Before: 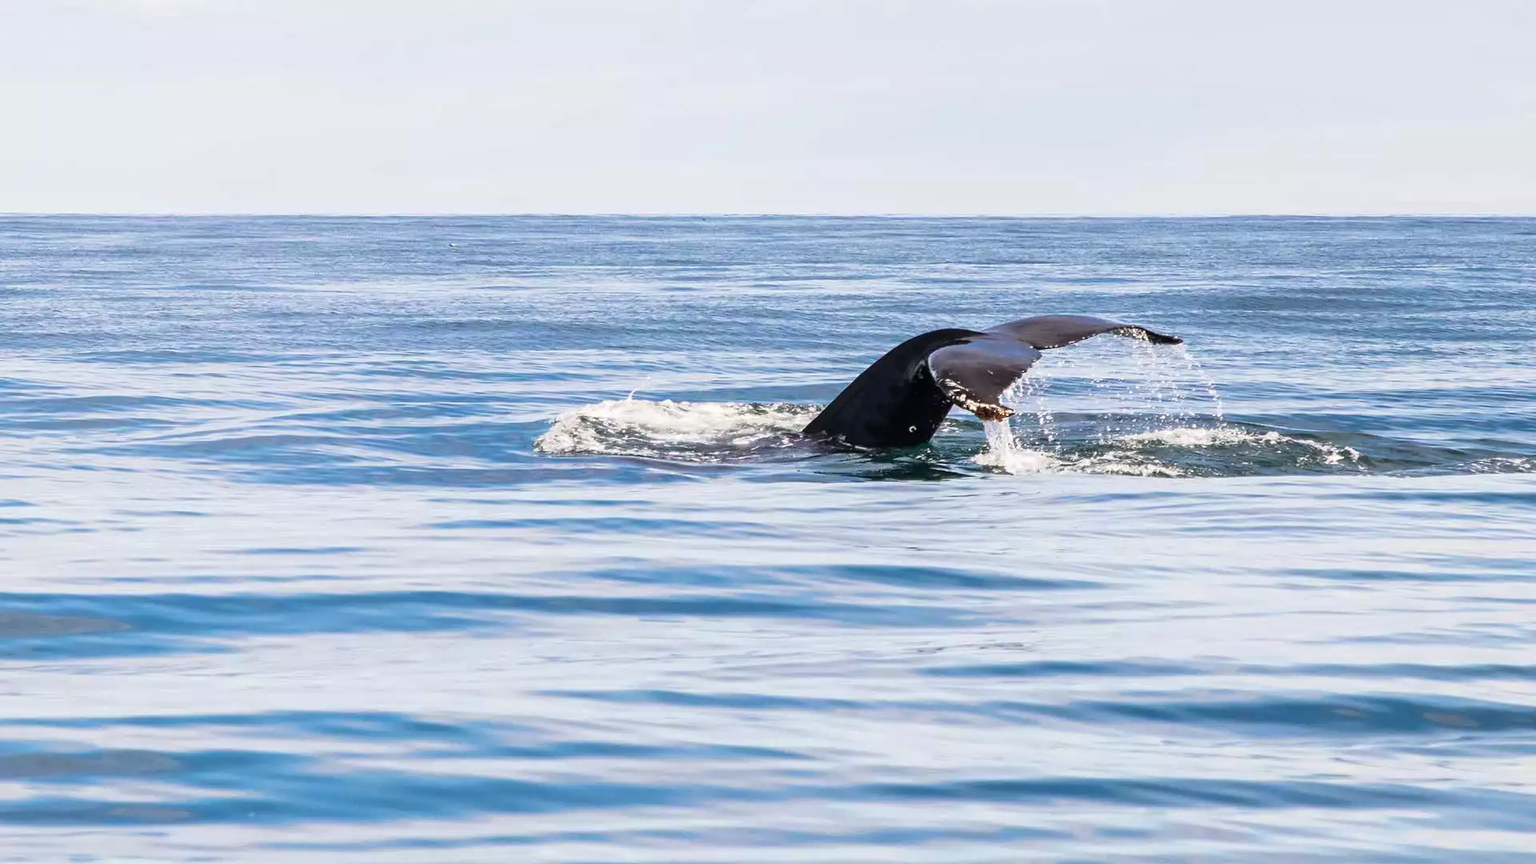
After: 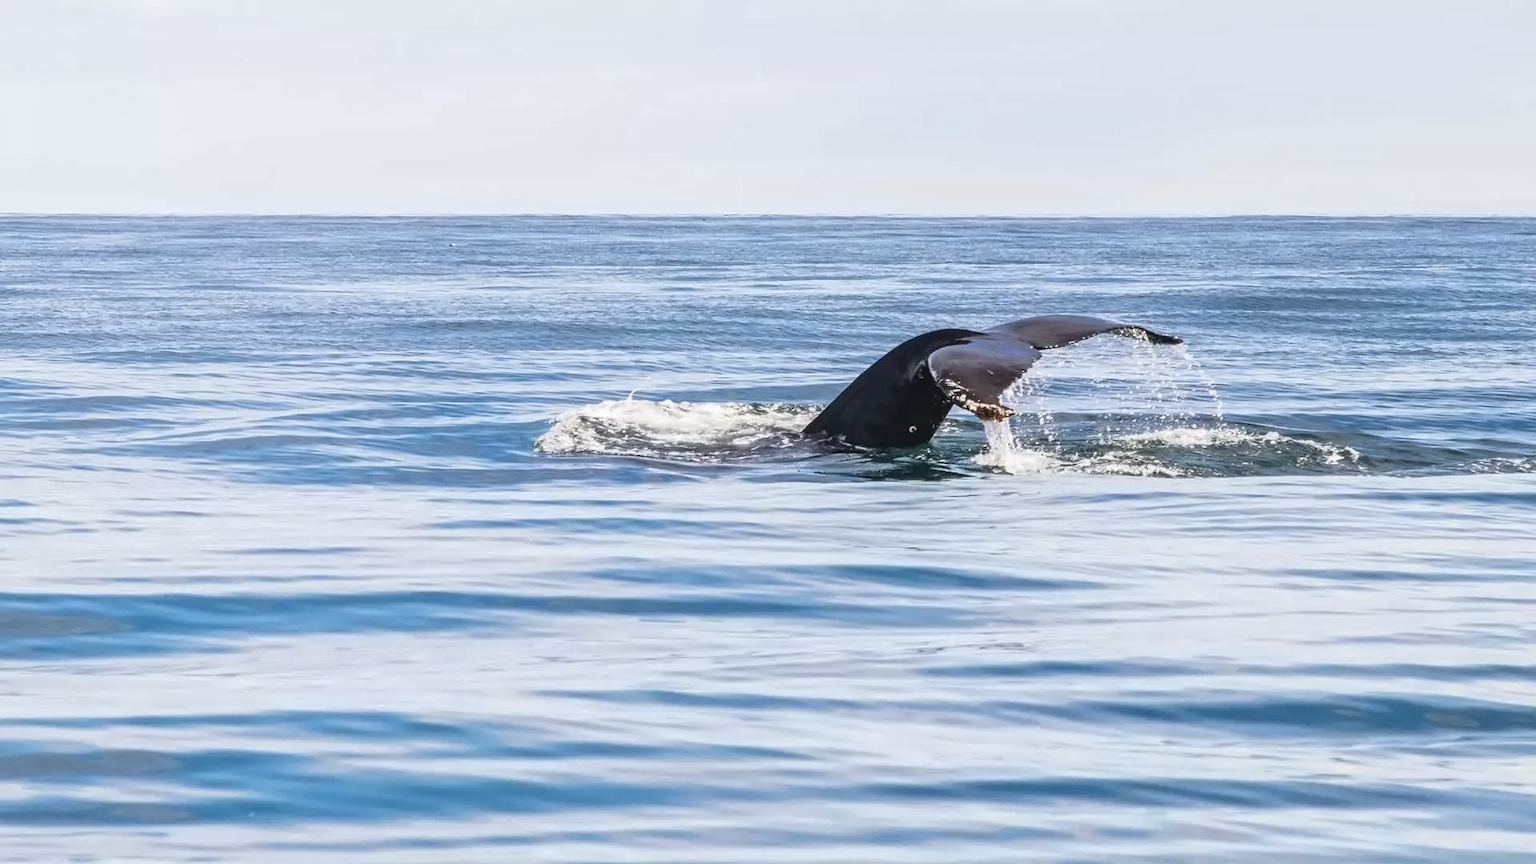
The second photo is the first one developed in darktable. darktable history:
local contrast: detail 109%
levels: mode automatic, levels [0.031, 0.5, 0.969]
contrast equalizer: y [[0.5 ×6], [0.5 ×6], [0.5 ×6], [0 ×6], [0, 0.039, 0.251, 0.29, 0.293, 0.292]]
